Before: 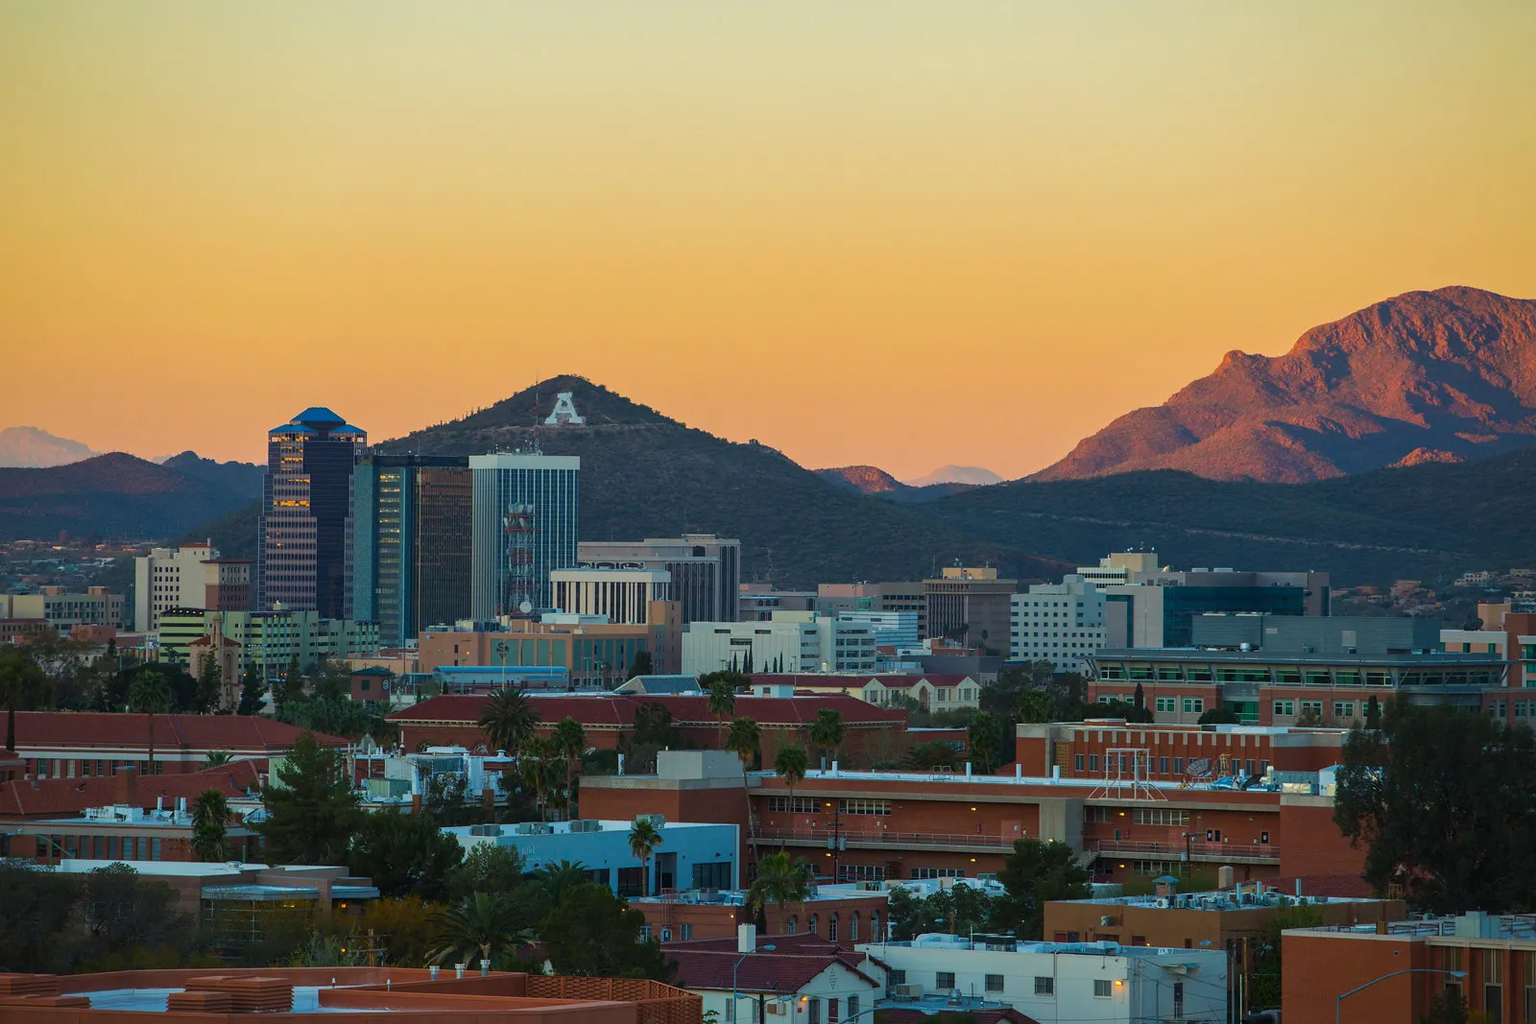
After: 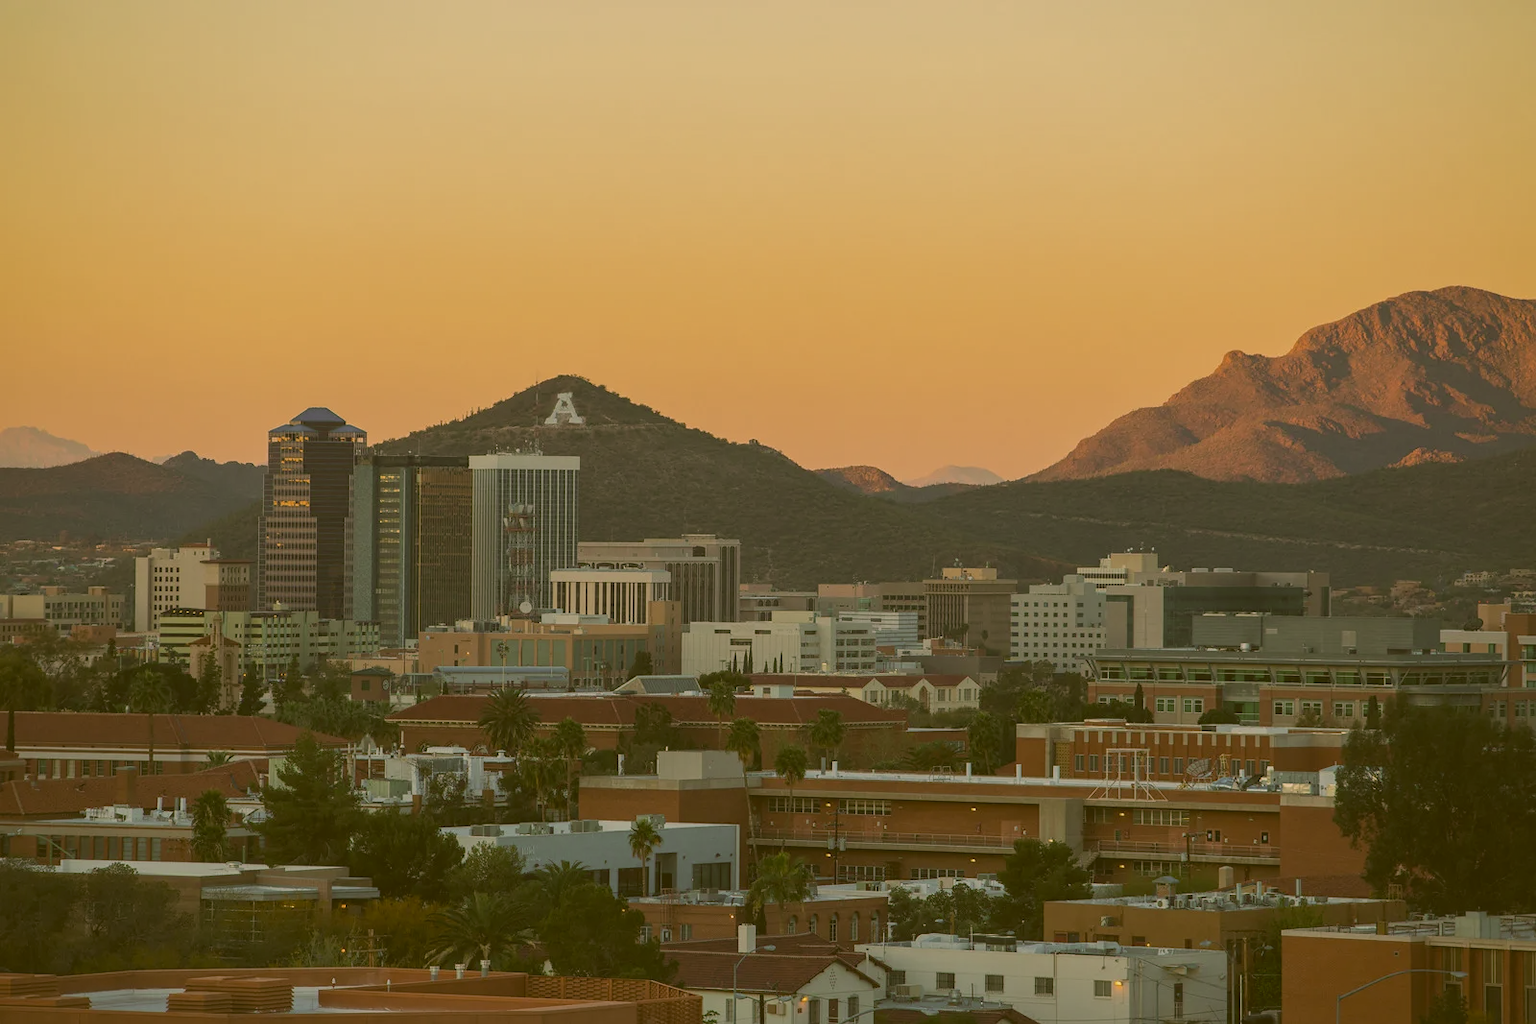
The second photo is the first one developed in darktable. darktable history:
contrast brightness saturation: contrast -0.243, saturation -0.432
color correction: highlights a* 8.76, highlights b* 15.29, shadows a* -0.445, shadows b* 25.98
